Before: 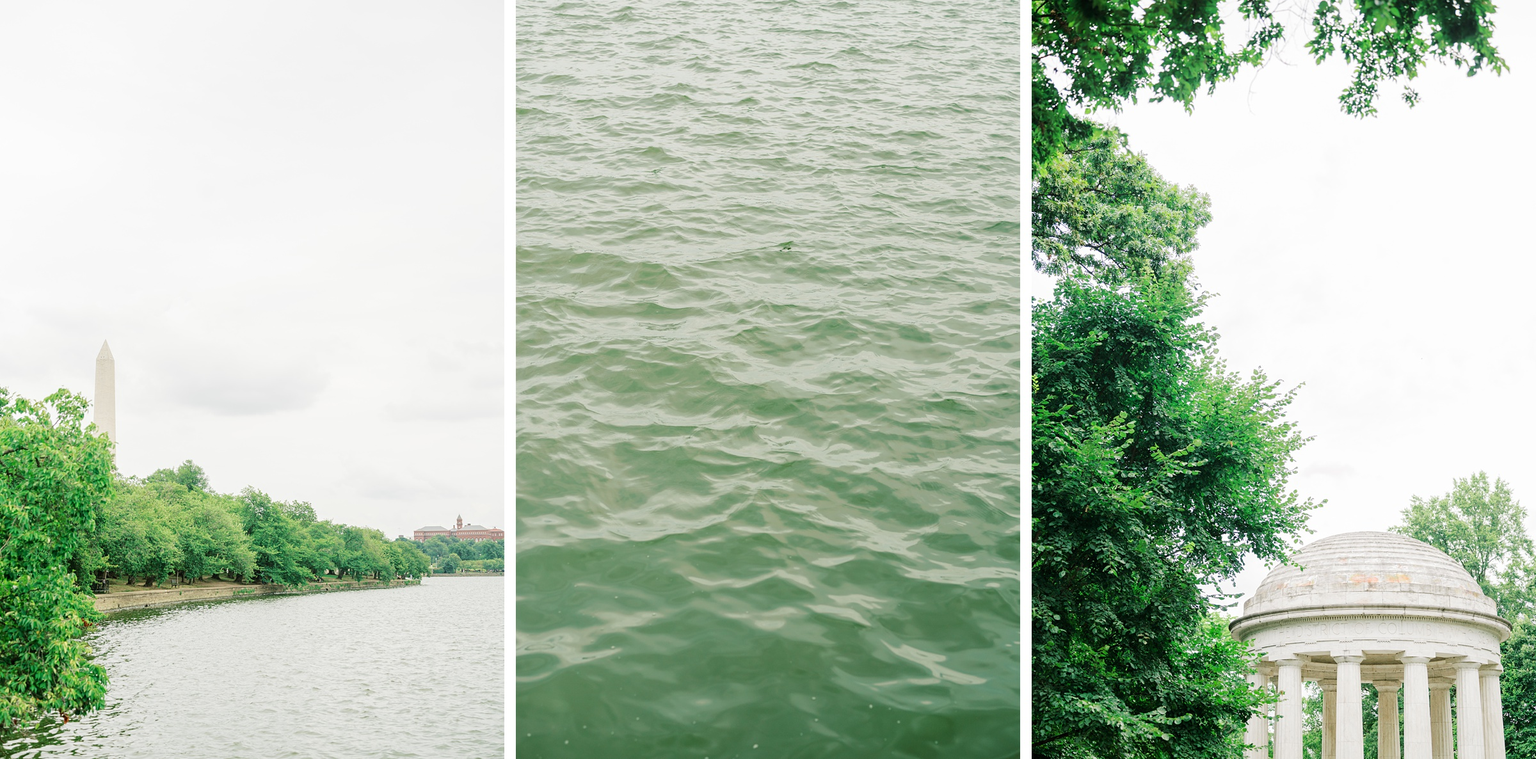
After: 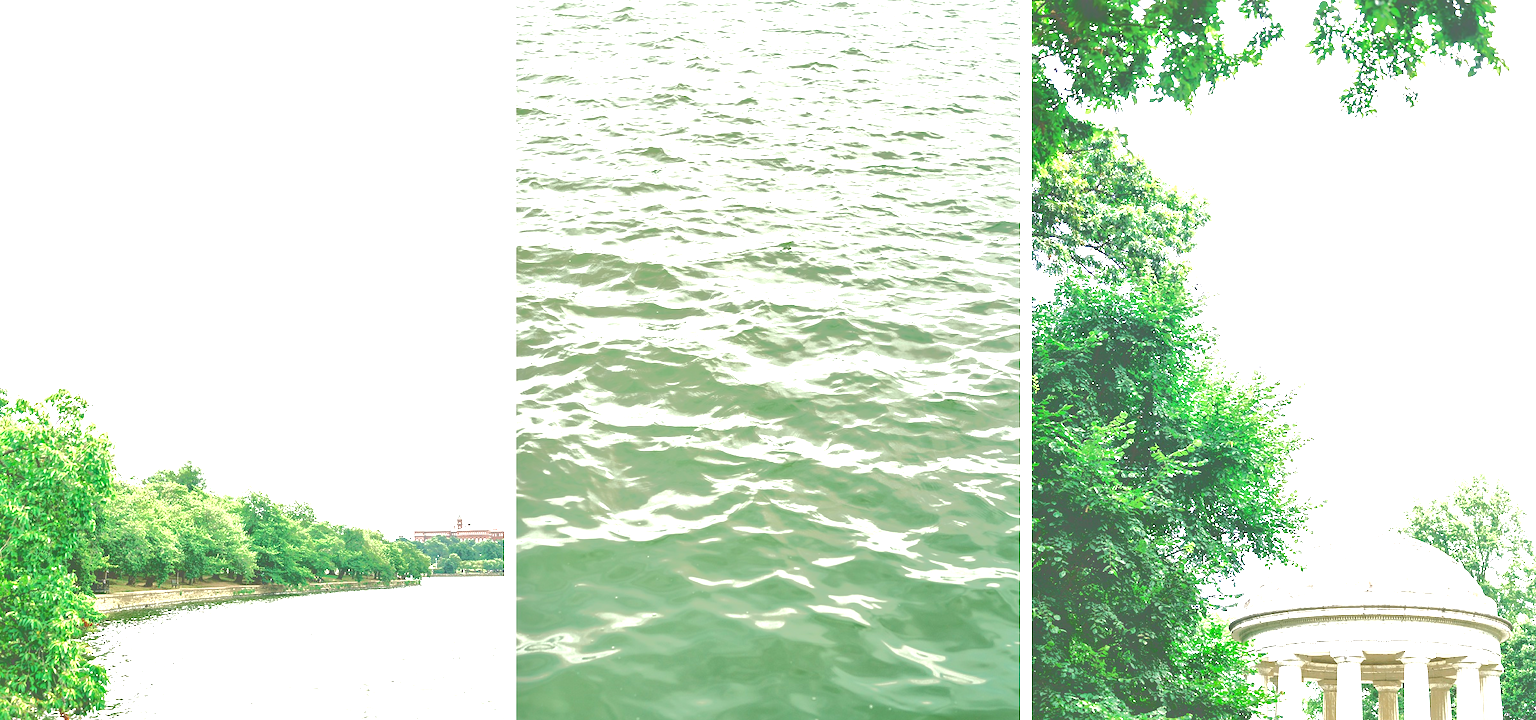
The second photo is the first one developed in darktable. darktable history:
local contrast: mode bilateral grid, contrast 20, coarseness 50, detail 173%, midtone range 0.2
tone curve: curves: ch0 [(0, 0) (0.003, 0.43) (0.011, 0.433) (0.025, 0.434) (0.044, 0.436) (0.069, 0.439) (0.1, 0.442) (0.136, 0.446) (0.177, 0.449) (0.224, 0.454) (0.277, 0.462) (0.335, 0.488) (0.399, 0.524) (0.468, 0.566) (0.543, 0.615) (0.623, 0.666) (0.709, 0.718) (0.801, 0.761) (0.898, 0.801) (1, 1)], color space Lab, independent channels, preserve colors none
crop and rotate: top 0.01%, bottom 5.06%
exposure: exposure 1.065 EV, compensate highlight preservation false
